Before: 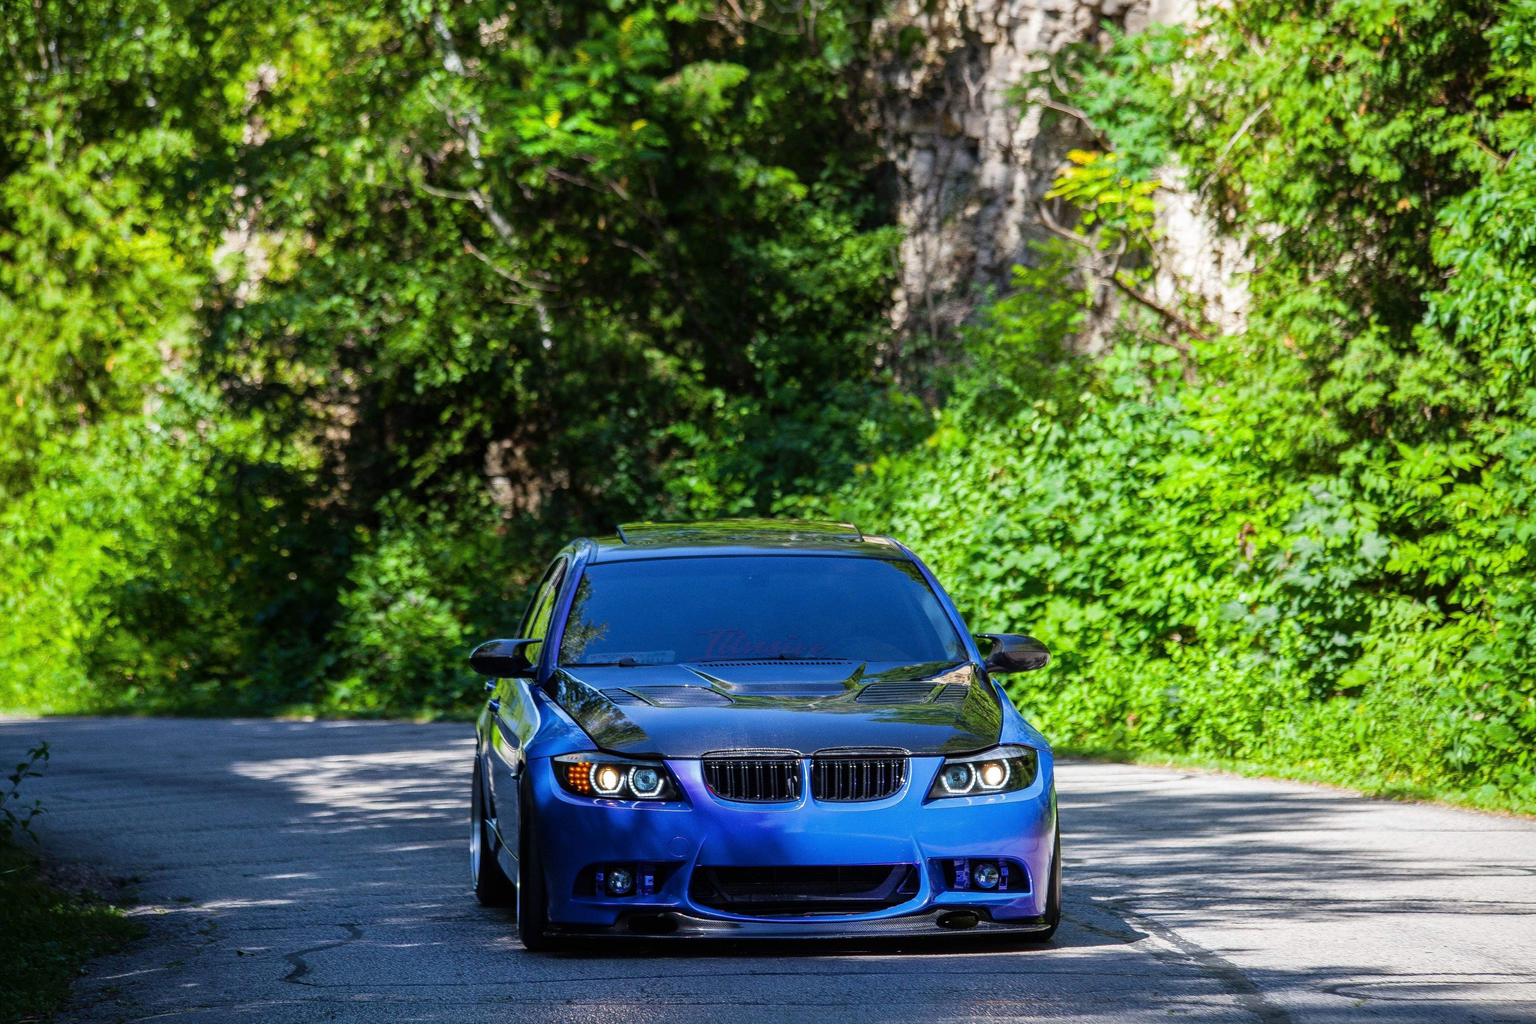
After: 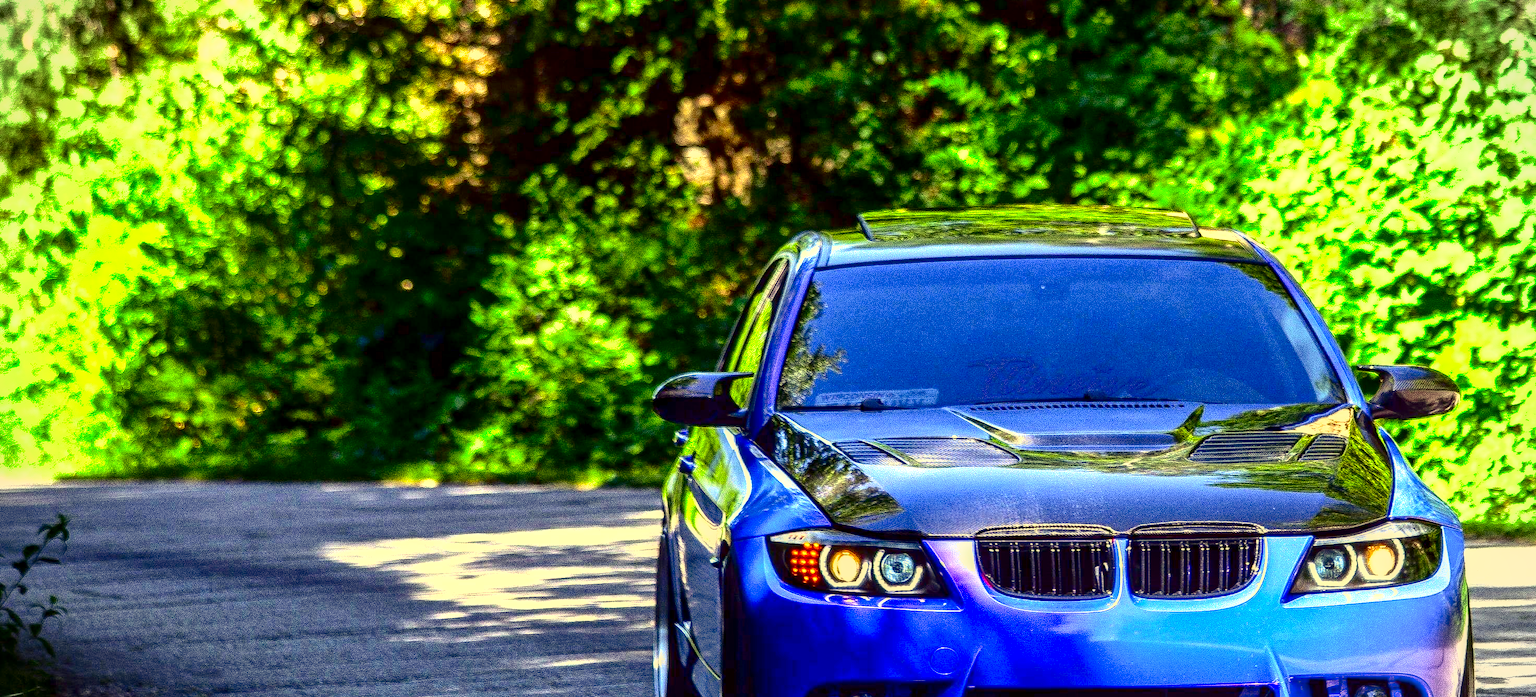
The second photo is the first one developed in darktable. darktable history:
exposure: black level correction 0, exposure 1.352 EV, compensate highlight preservation false
color correction: highlights a* -0.459, highlights b* 39.64, shadows a* 9.57, shadows b* -0.954
vignetting: fall-off start 90.57%, fall-off radius 38.95%, brightness -0.151, width/height ratio 1.219, shape 1.3
local contrast: highlights 35%, detail 135%
crop: top 36.266%, right 28.039%, bottom 14.72%
contrast brightness saturation: contrast 0.244, brightness -0.226, saturation 0.149
shadows and highlights: on, module defaults
color balance rgb: linear chroma grading › global chroma 6.204%, perceptual saturation grading › global saturation 0.129%
